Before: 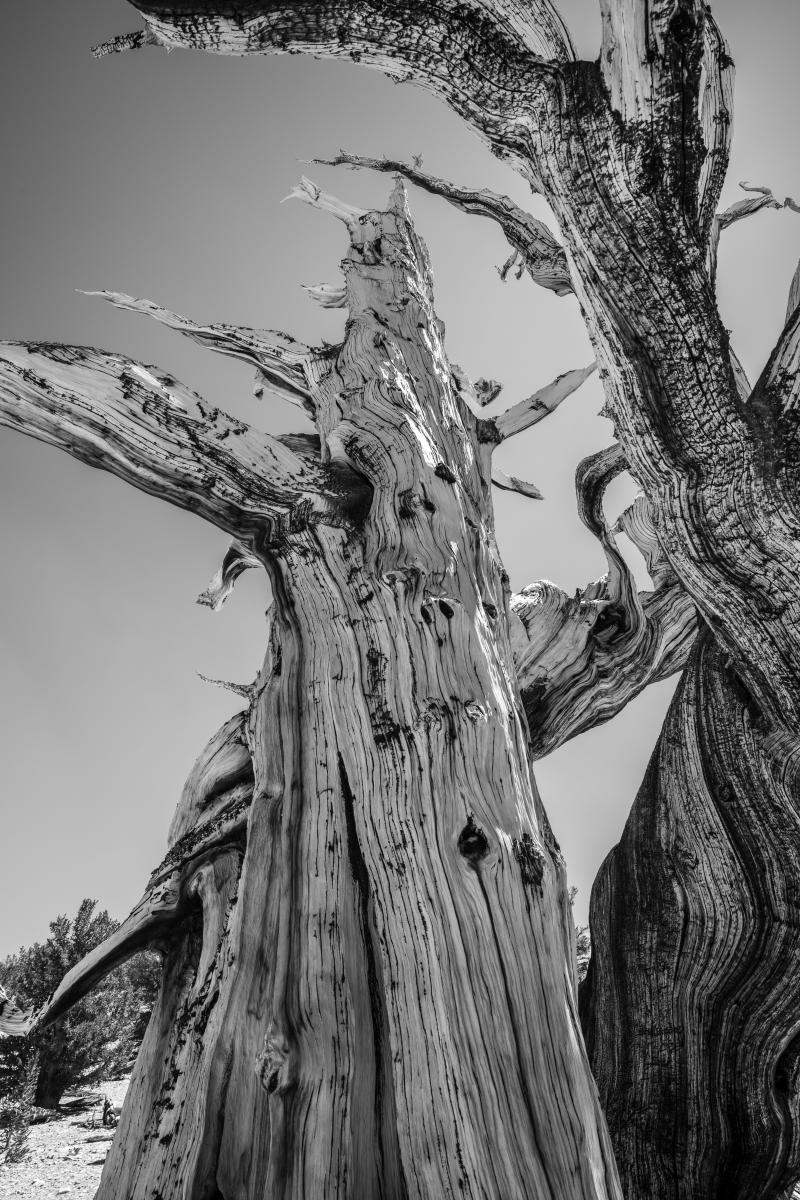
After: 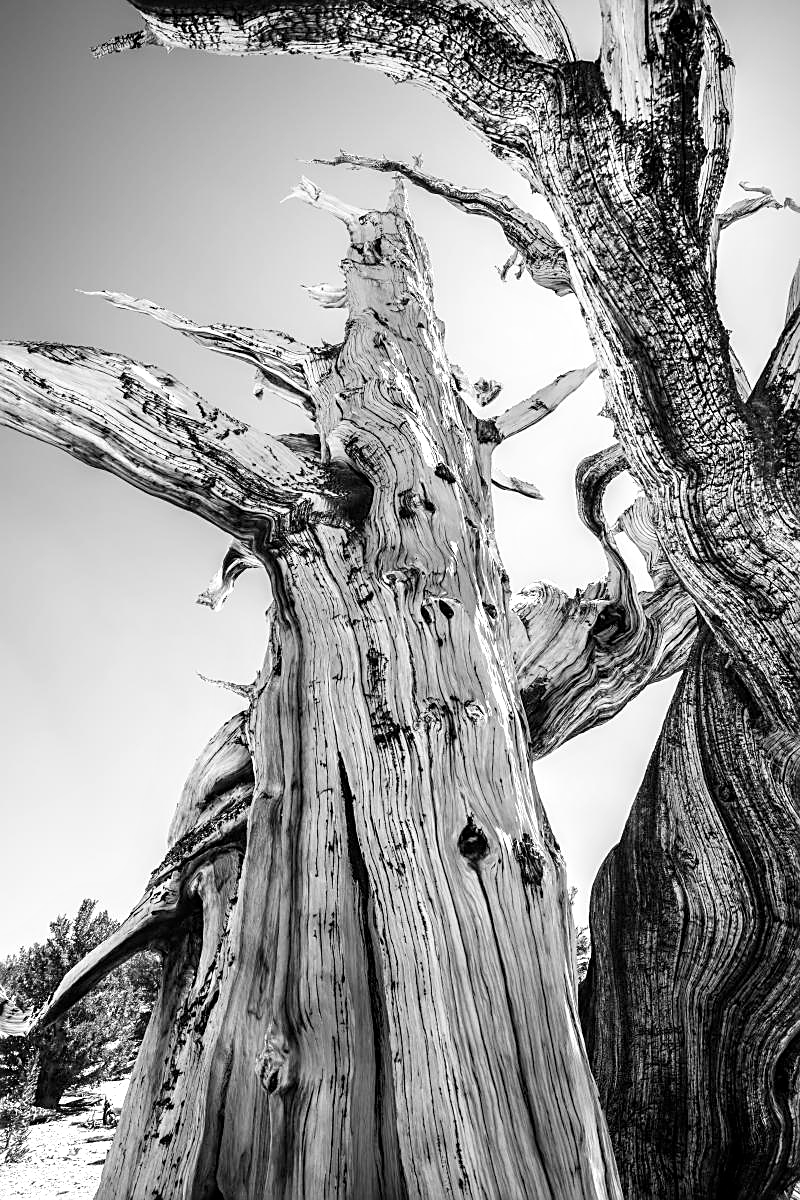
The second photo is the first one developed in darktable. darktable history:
sharpen: amount 0.494
tone equalizer: -8 EV -0.787 EV, -7 EV -0.703 EV, -6 EV -0.605 EV, -5 EV -0.4 EV, -3 EV 0.366 EV, -2 EV 0.6 EV, -1 EV 0.685 EV, +0 EV 0.742 EV, smoothing diameter 2.15%, edges refinement/feathering 22.02, mask exposure compensation -1.57 EV, filter diffusion 5
contrast brightness saturation: saturation -0.058
